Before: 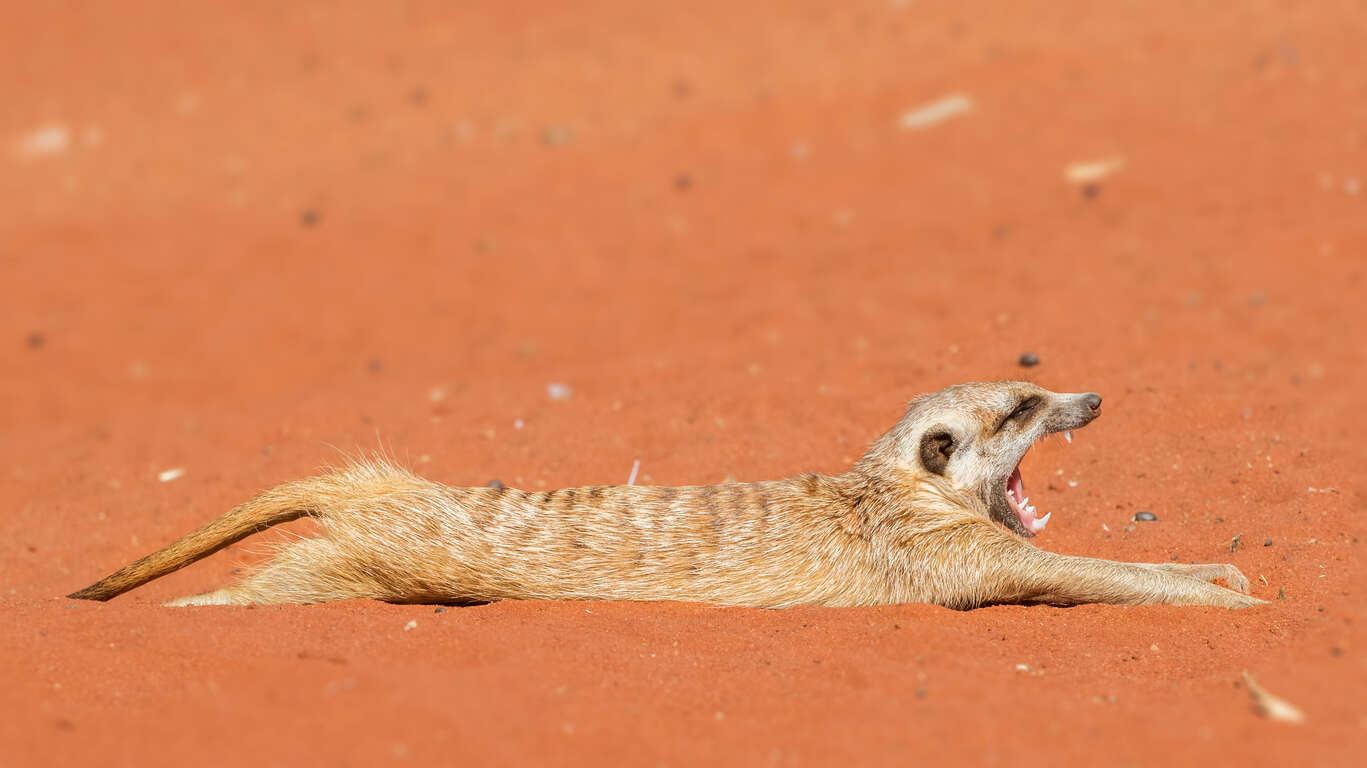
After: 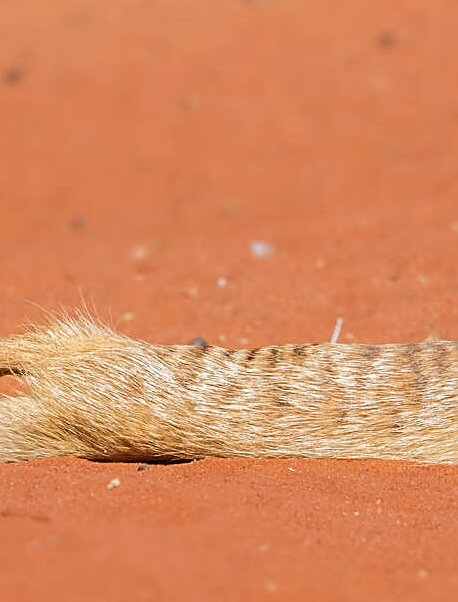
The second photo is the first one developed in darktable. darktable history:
sharpen: on, module defaults
crop and rotate: left 21.77%, top 18.528%, right 44.676%, bottom 2.997%
white balance: red 0.983, blue 1.036
